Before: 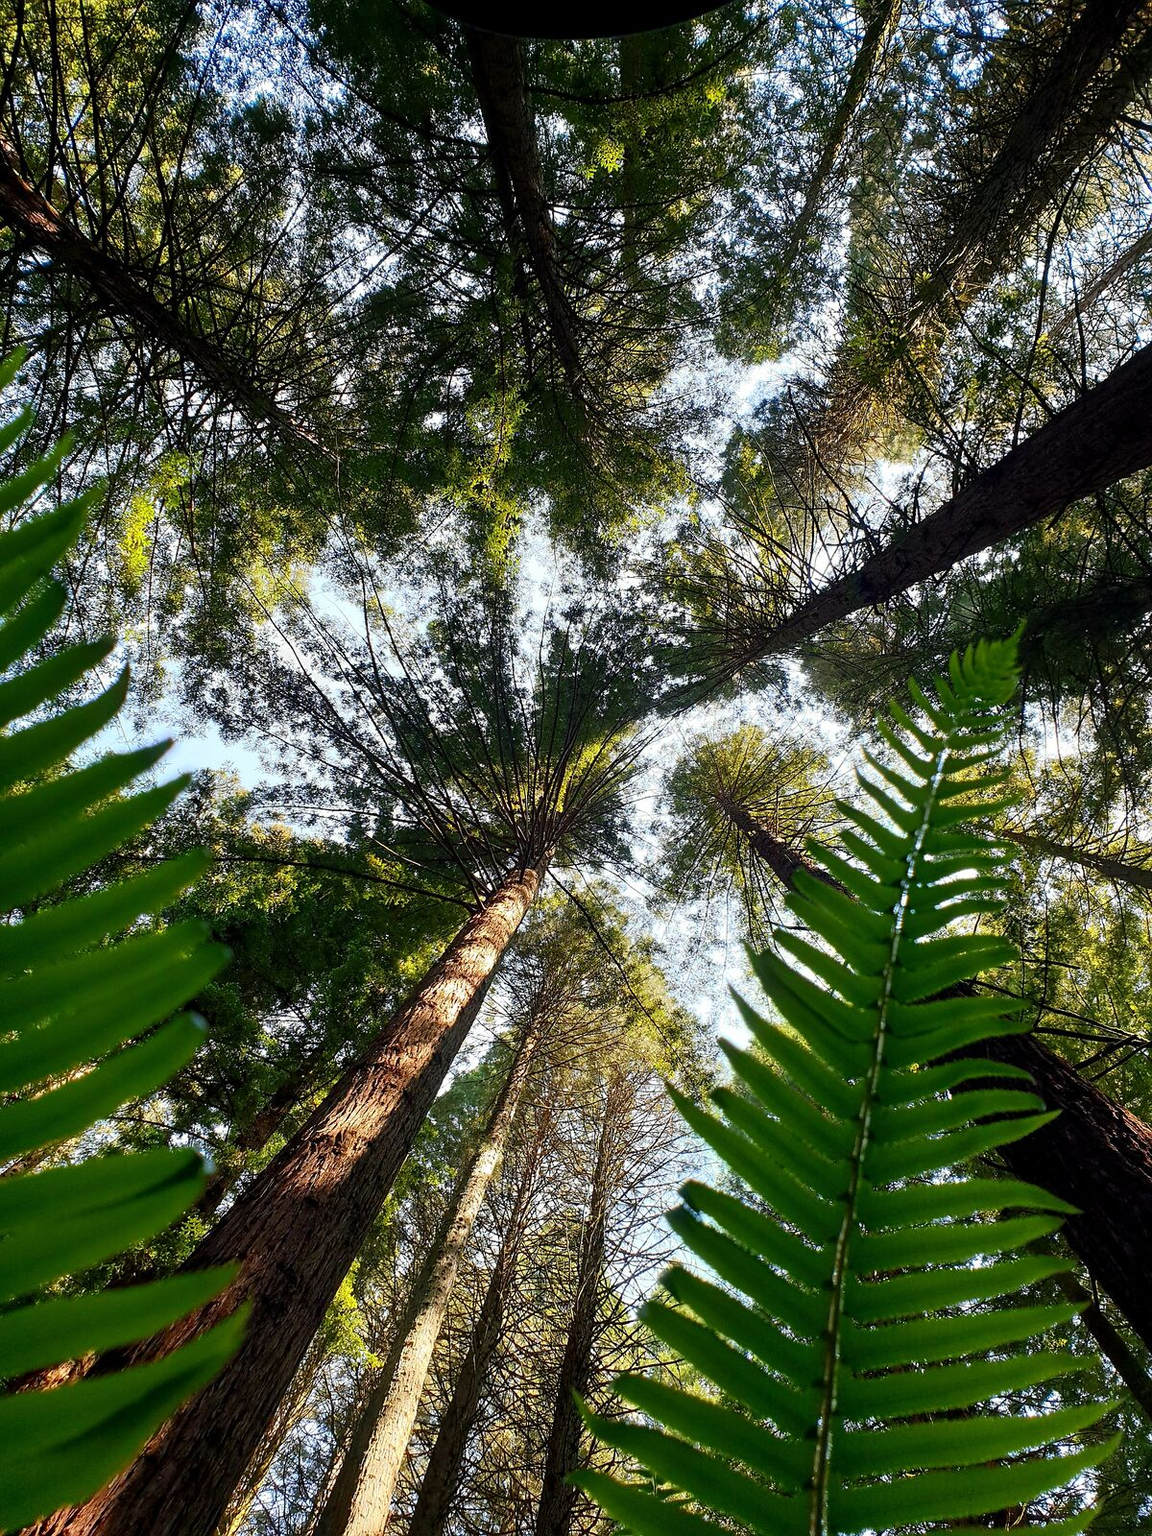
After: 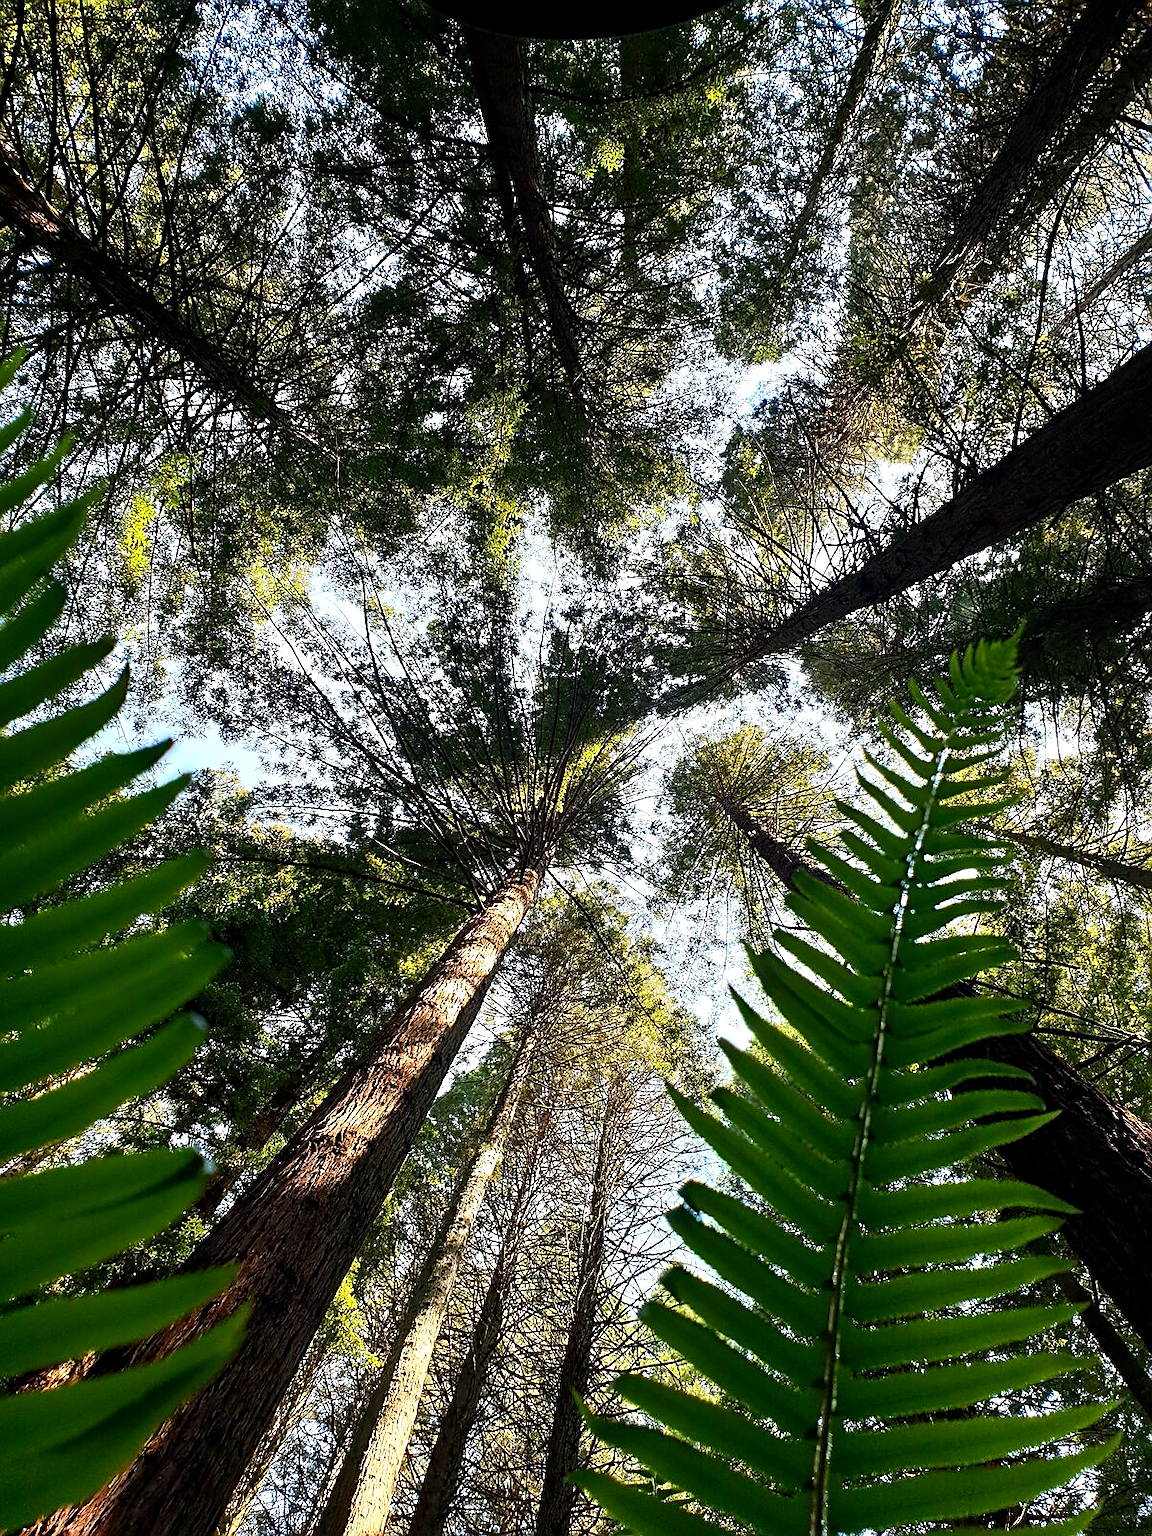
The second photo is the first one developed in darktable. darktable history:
tone equalizer: -8 EV -0.417 EV, -7 EV -0.389 EV, -6 EV -0.333 EV, -5 EV -0.222 EV, -3 EV 0.222 EV, -2 EV 0.333 EV, -1 EV 0.389 EV, +0 EV 0.417 EV, edges refinement/feathering 500, mask exposure compensation -1.57 EV, preserve details no
haze removal: strength 0.42, compatibility mode true, adaptive false
sharpen: on, module defaults
